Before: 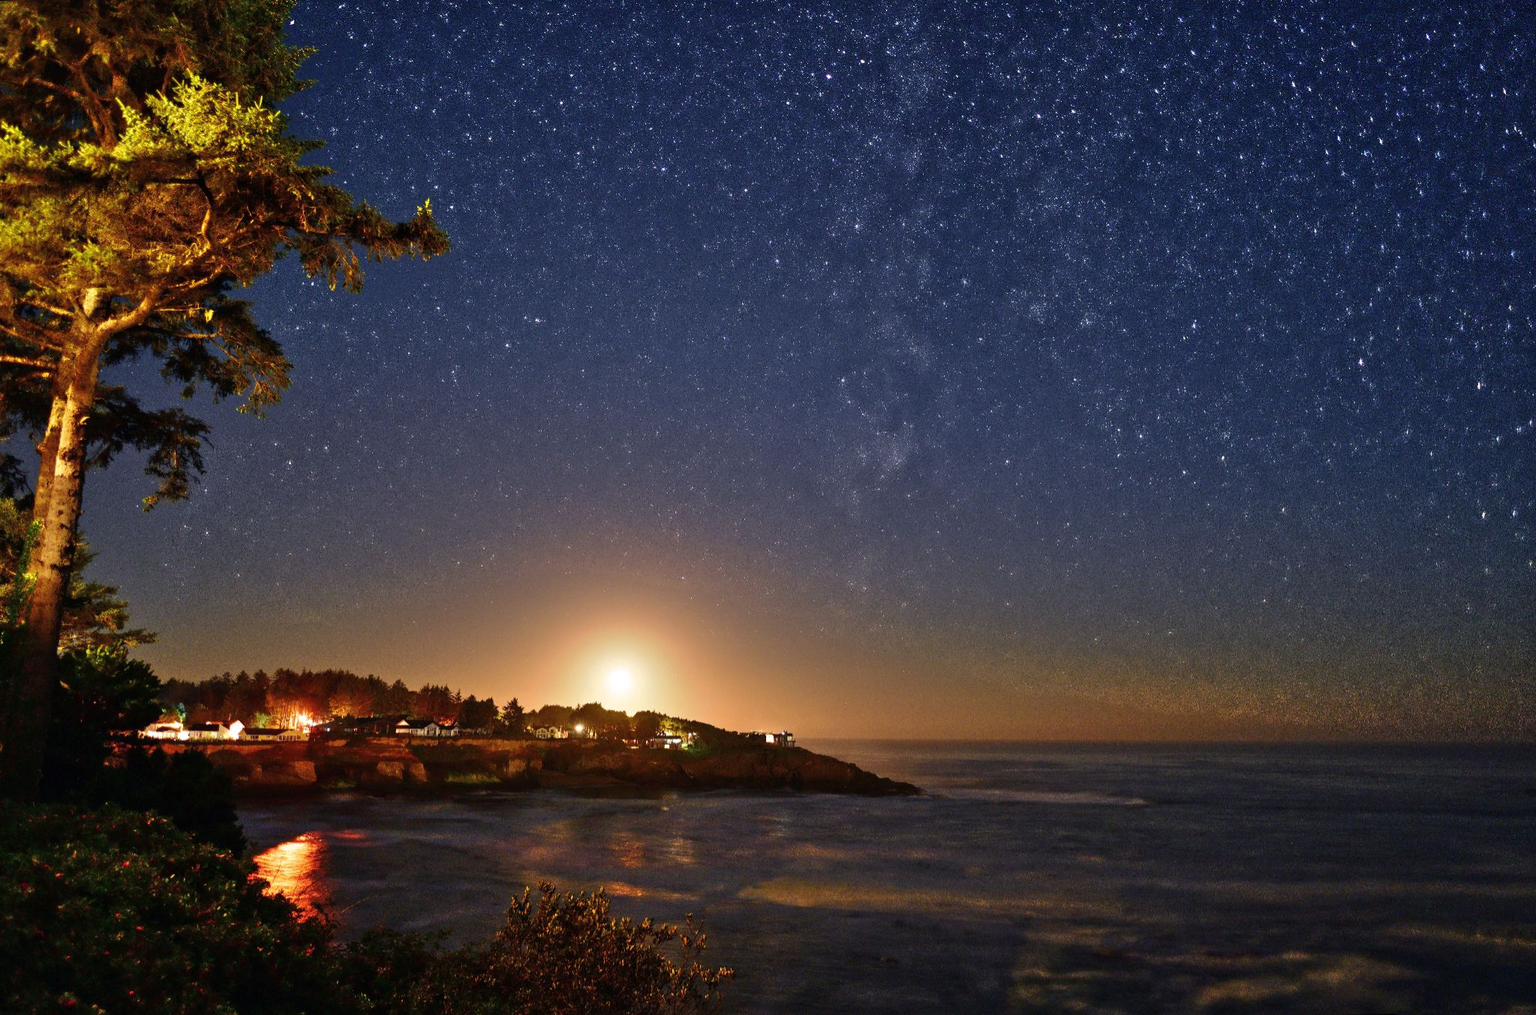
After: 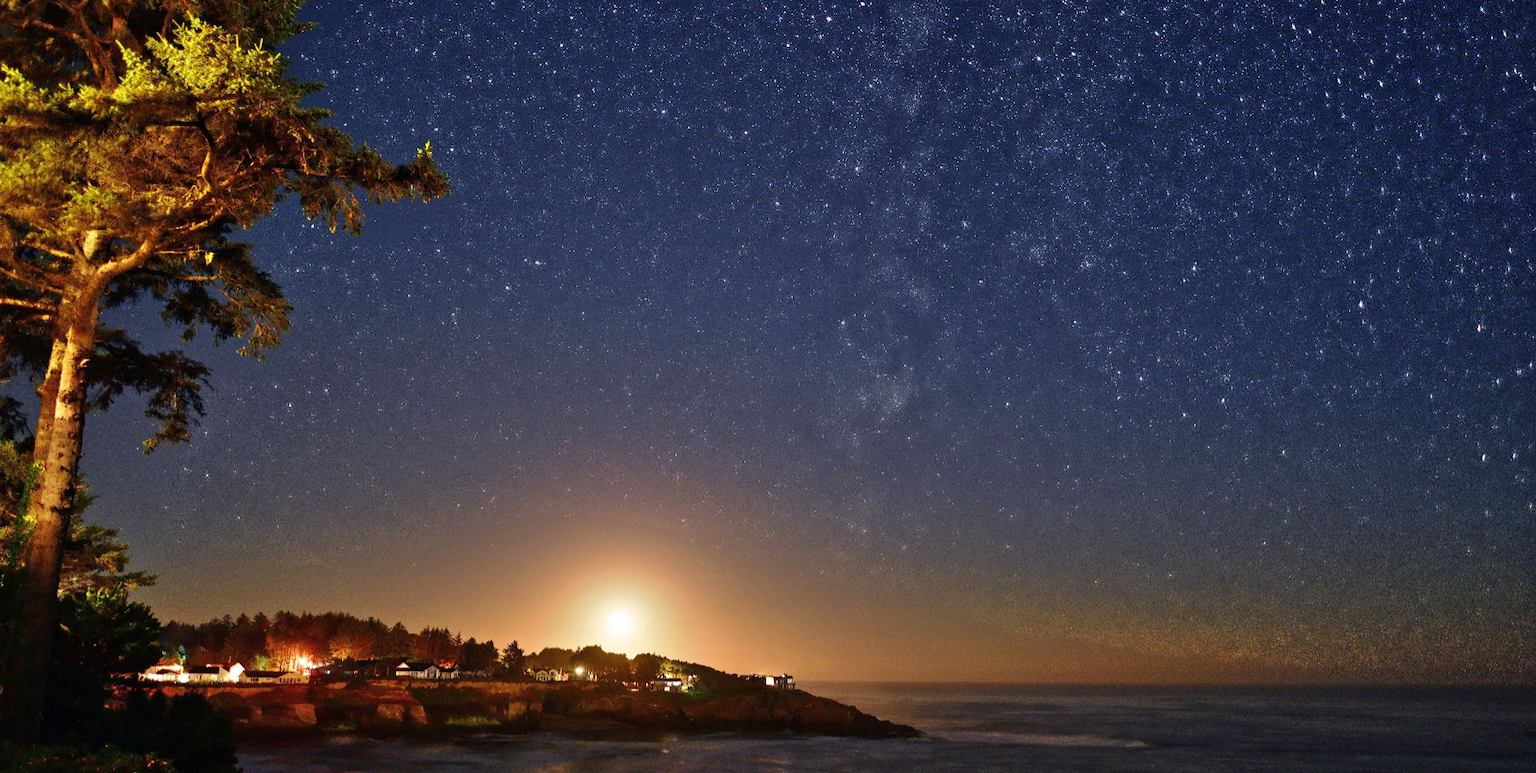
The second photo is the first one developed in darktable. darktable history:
crop: top 5.724%, bottom 18.042%
